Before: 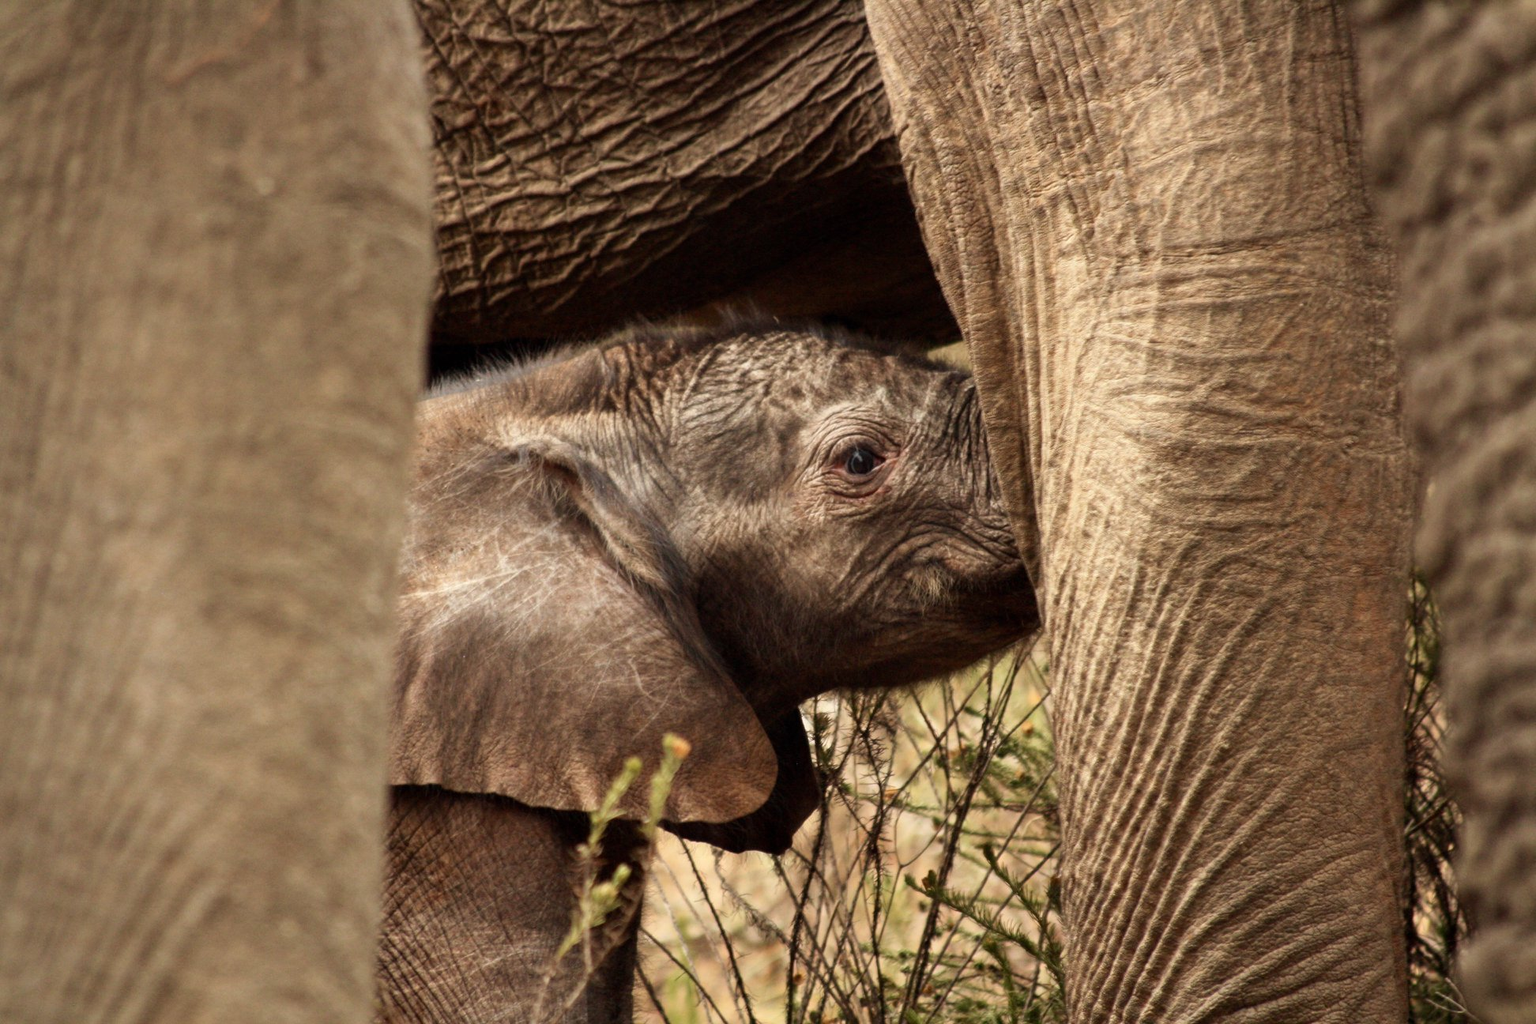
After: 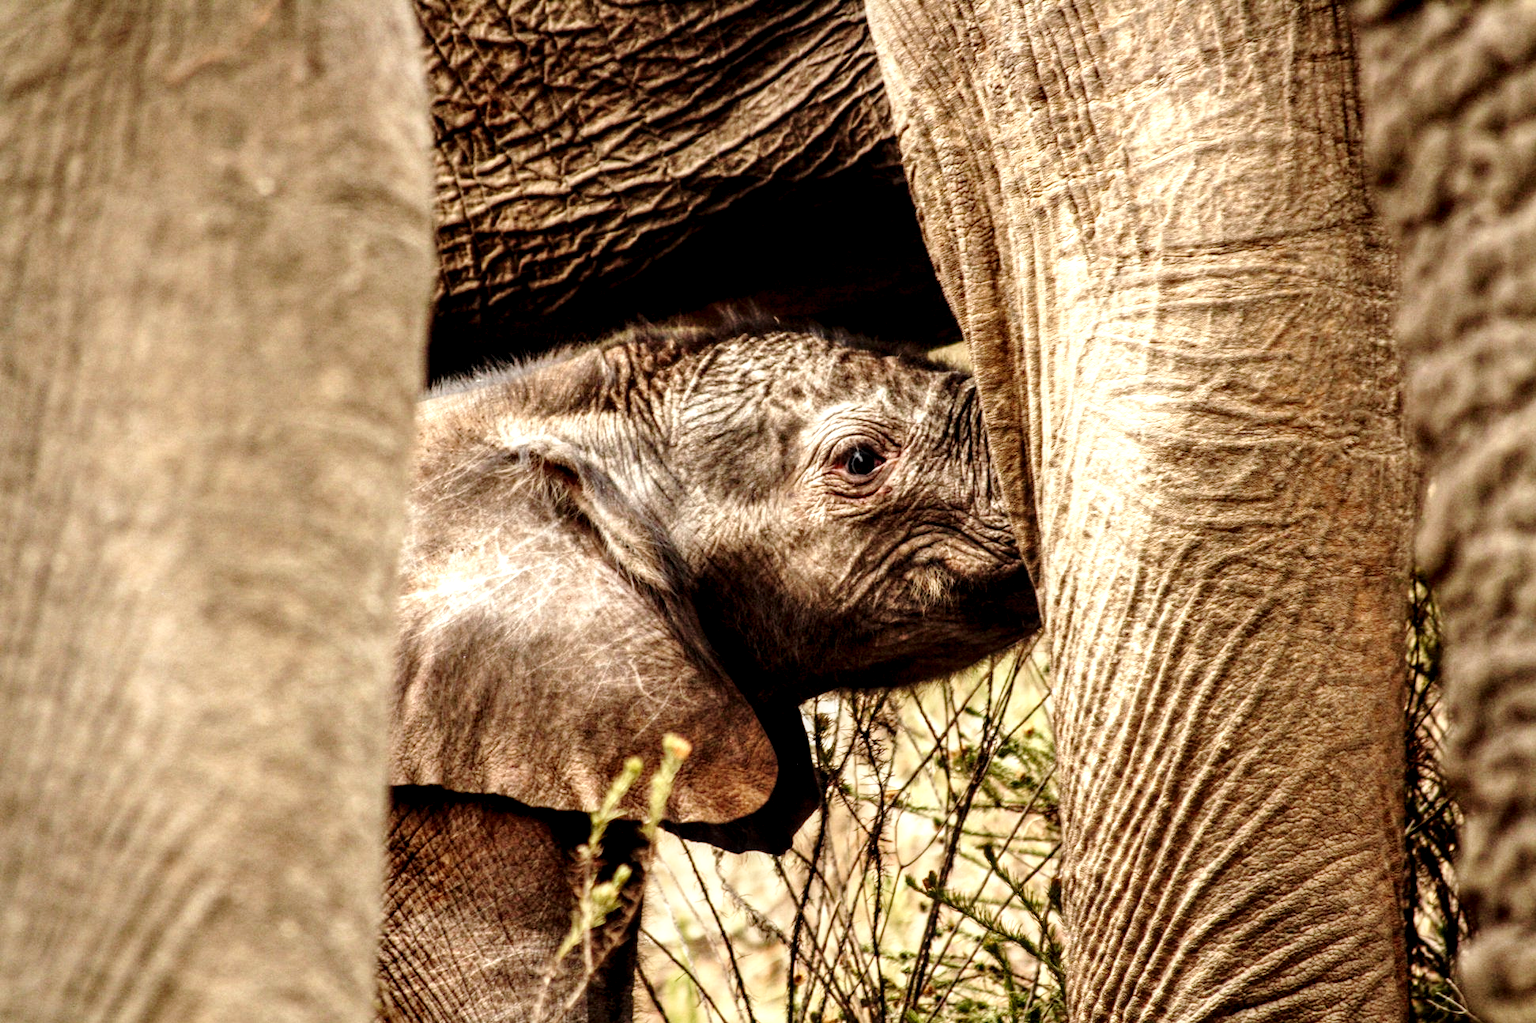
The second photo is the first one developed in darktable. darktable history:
local contrast: highlights 60%, shadows 61%, detail 160%
base curve: curves: ch0 [(0, 0) (0.028, 0.03) (0.121, 0.232) (0.46, 0.748) (0.859, 0.968) (1, 1)], preserve colors none
